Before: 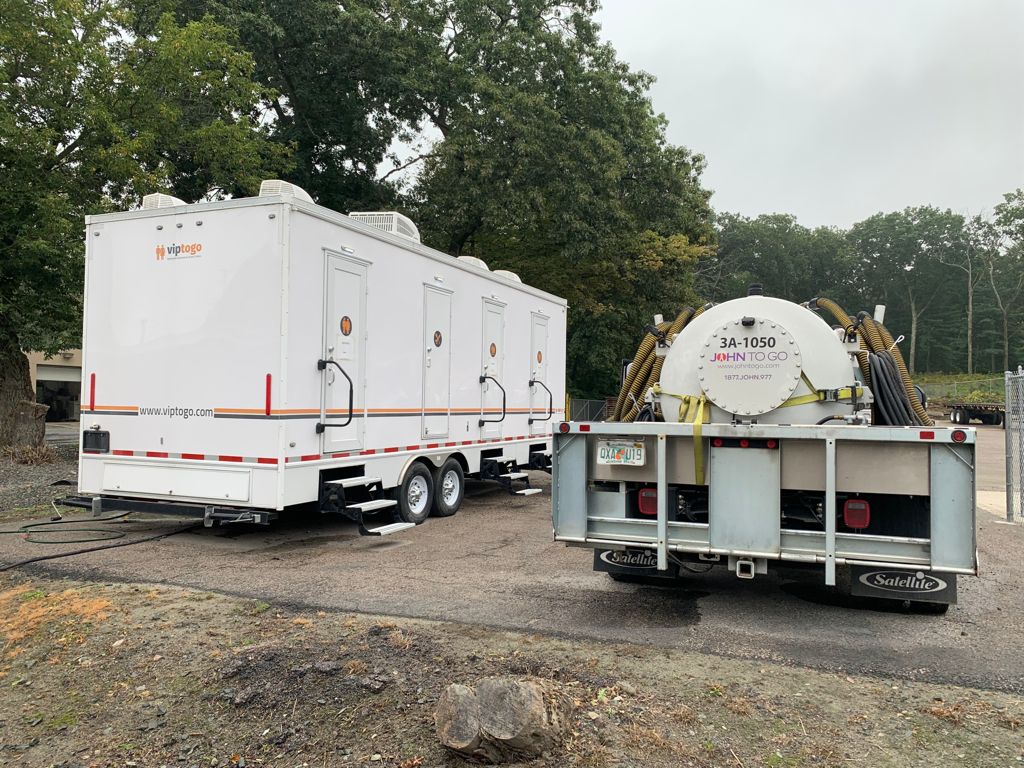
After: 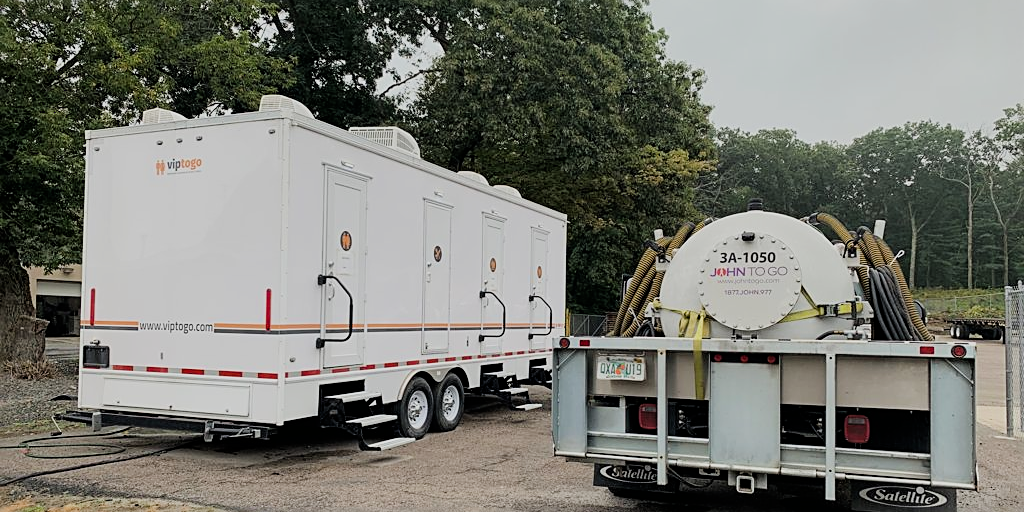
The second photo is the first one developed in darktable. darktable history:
filmic rgb: black relative exposure -7.65 EV, white relative exposure 4.56 EV, hardness 3.61
crop: top 11.166%, bottom 22.168%
sharpen: on, module defaults
